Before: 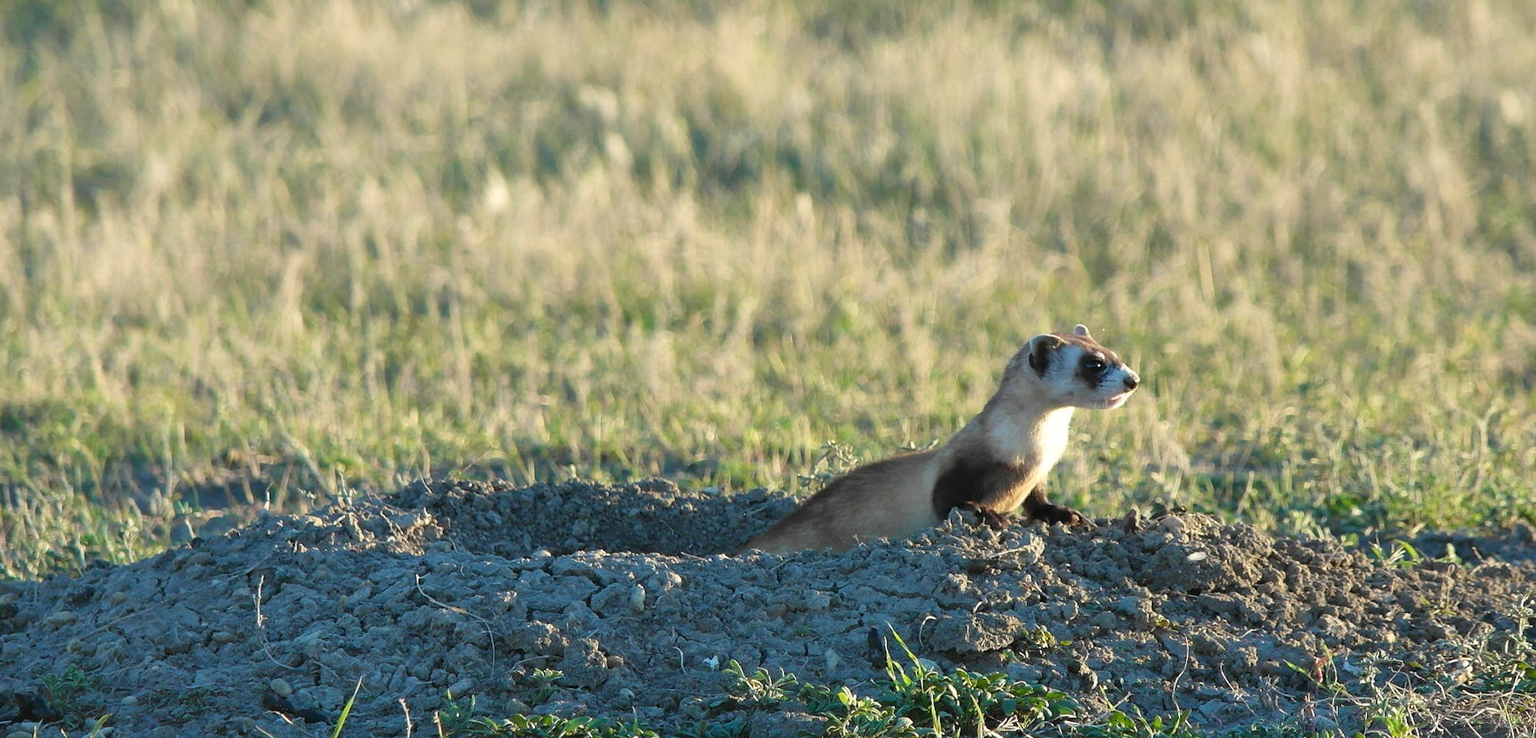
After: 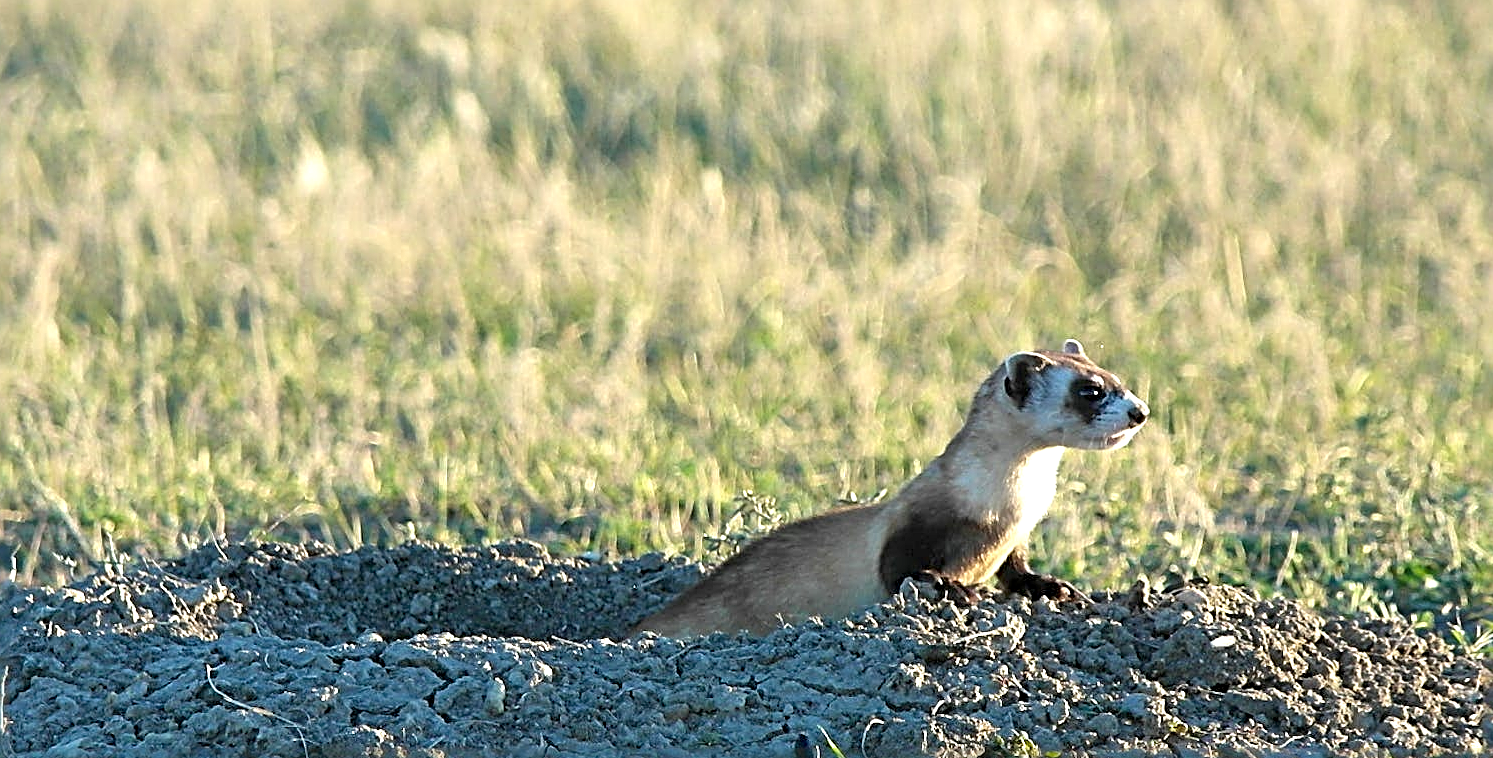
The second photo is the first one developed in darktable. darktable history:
tone equalizer: on, module defaults
crop: left 16.758%, top 8.662%, right 8.547%, bottom 12.412%
sharpen: radius 3.662, amount 0.93
exposure: black level correction 0.003, exposure 0.383 EV, compensate highlight preservation false
